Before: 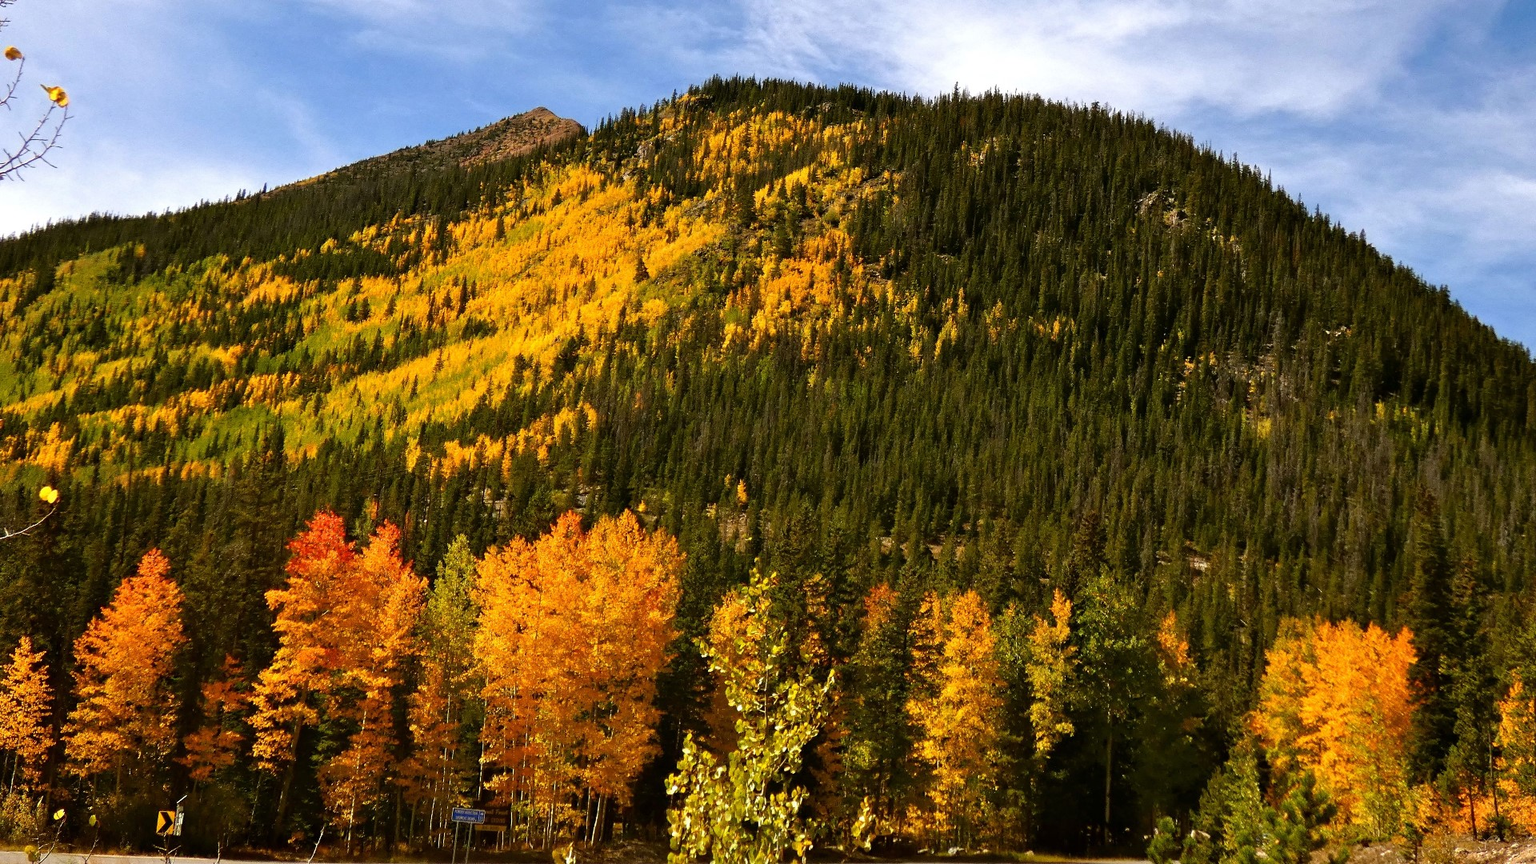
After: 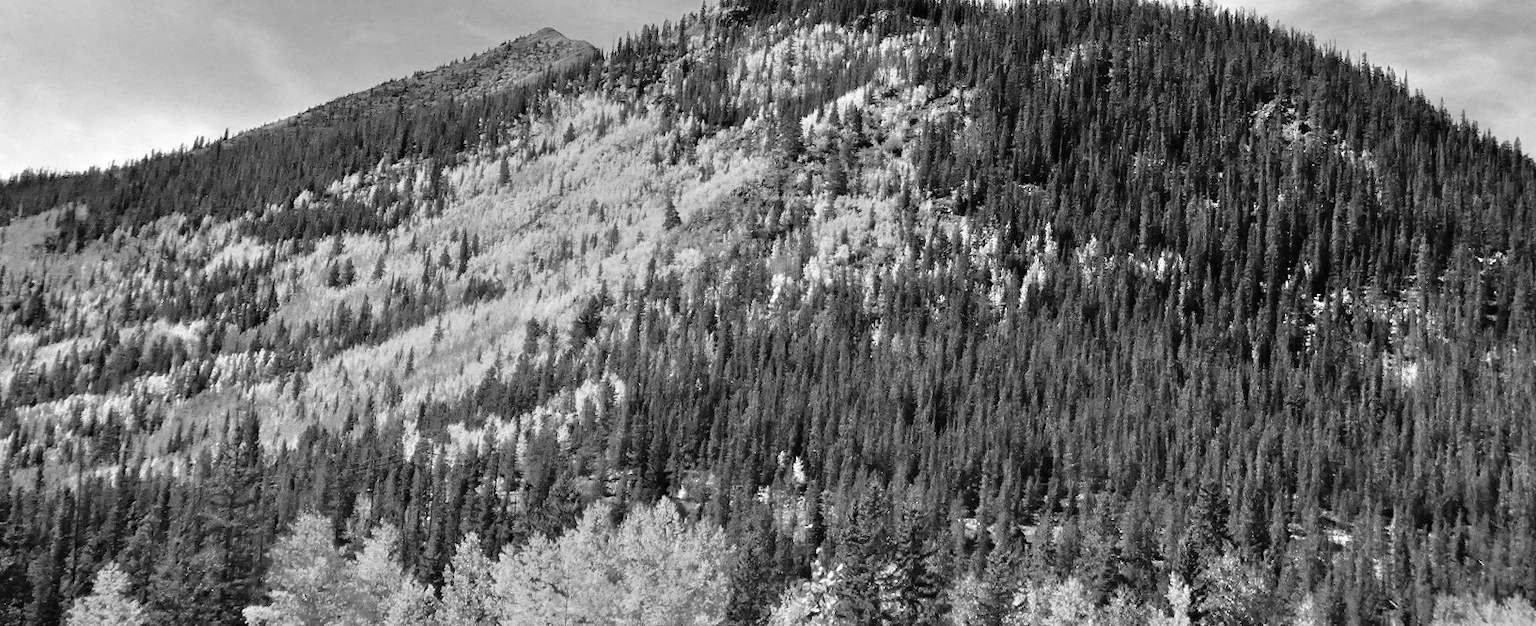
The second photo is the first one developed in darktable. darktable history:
crop: left 3.015%, top 8.969%, right 9.647%, bottom 26.457%
monochrome: on, module defaults
tone equalizer: -7 EV 0.15 EV, -6 EV 0.6 EV, -5 EV 1.15 EV, -4 EV 1.33 EV, -3 EV 1.15 EV, -2 EV 0.6 EV, -1 EV 0.15 EV, mask exposure compensation -0.5 EV
rotate and perspective: rotation -2°, crop left 0.022, crop right 0.978, crop top 0.049, crop bottom 0.951
